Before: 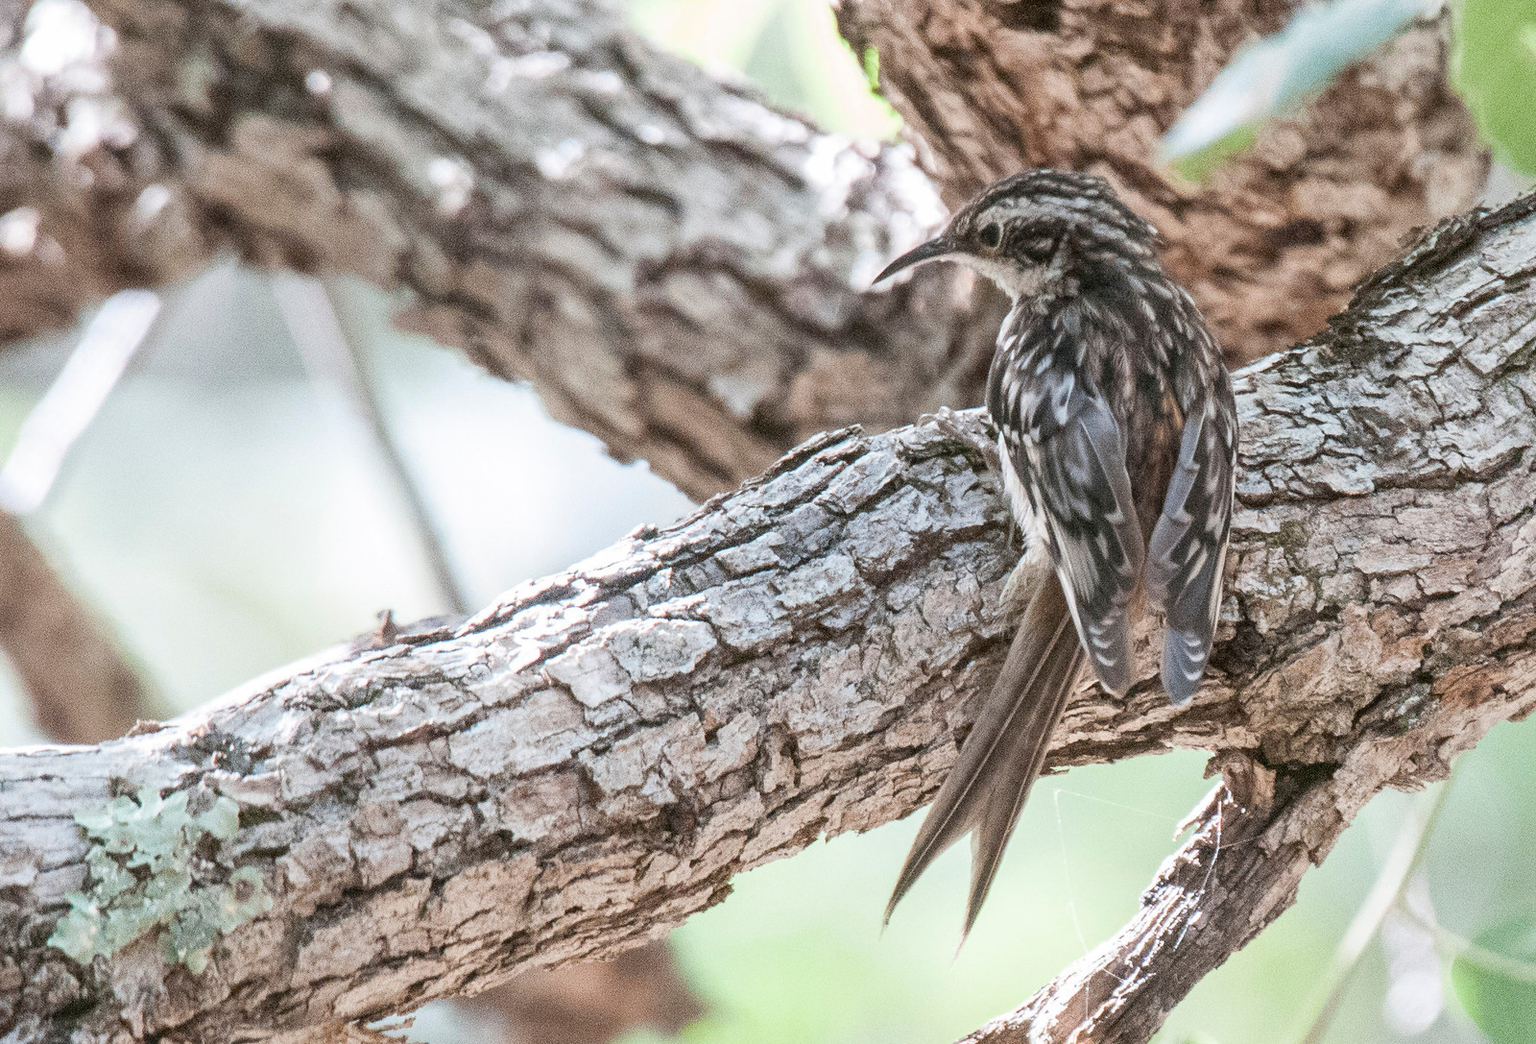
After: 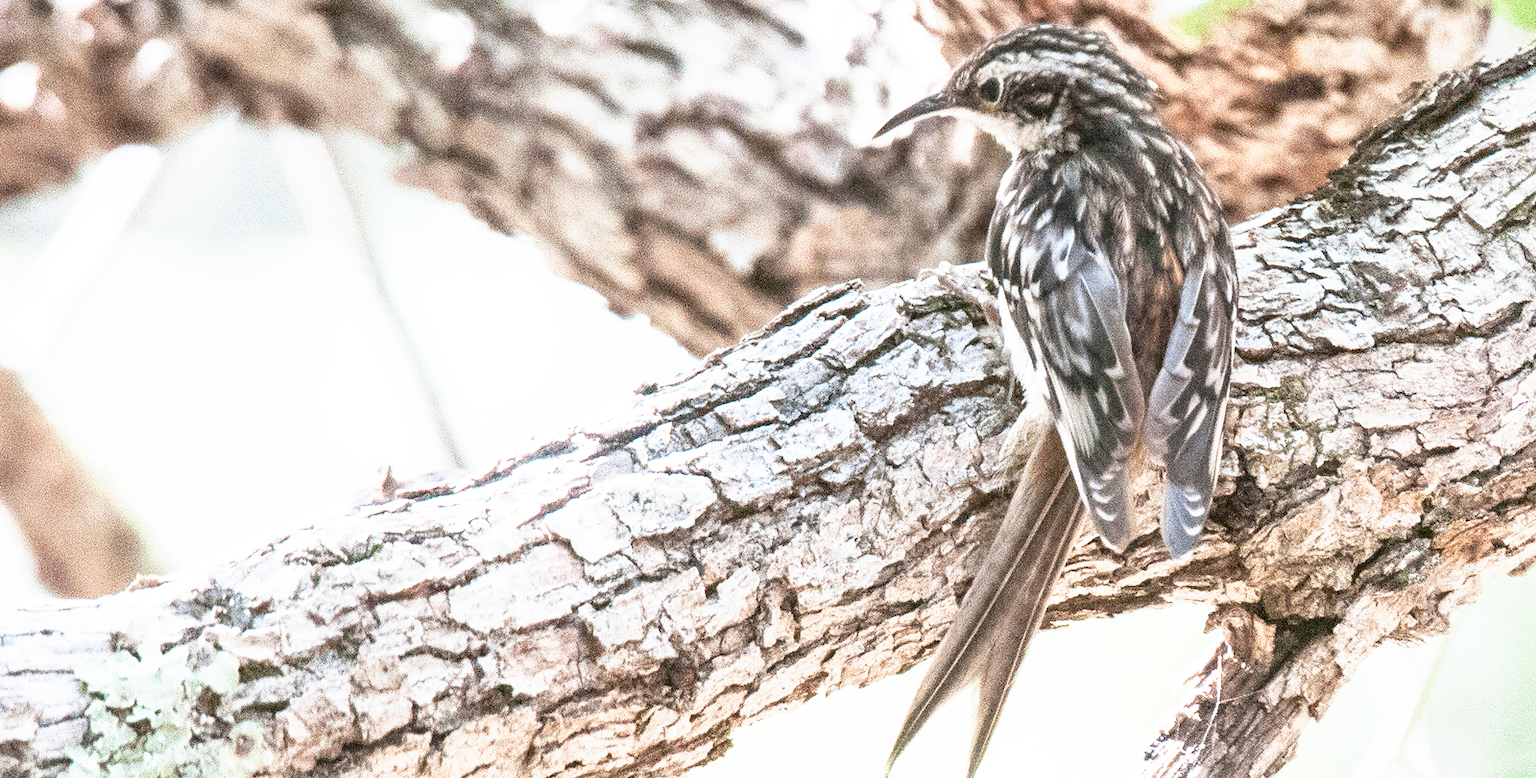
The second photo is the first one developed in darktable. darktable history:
base curve: curves: ch0 [(0, 0) (0.495, 0.917) (1, 1)], preserve colors none
crop: top 13.935%, bottom 11.413%
